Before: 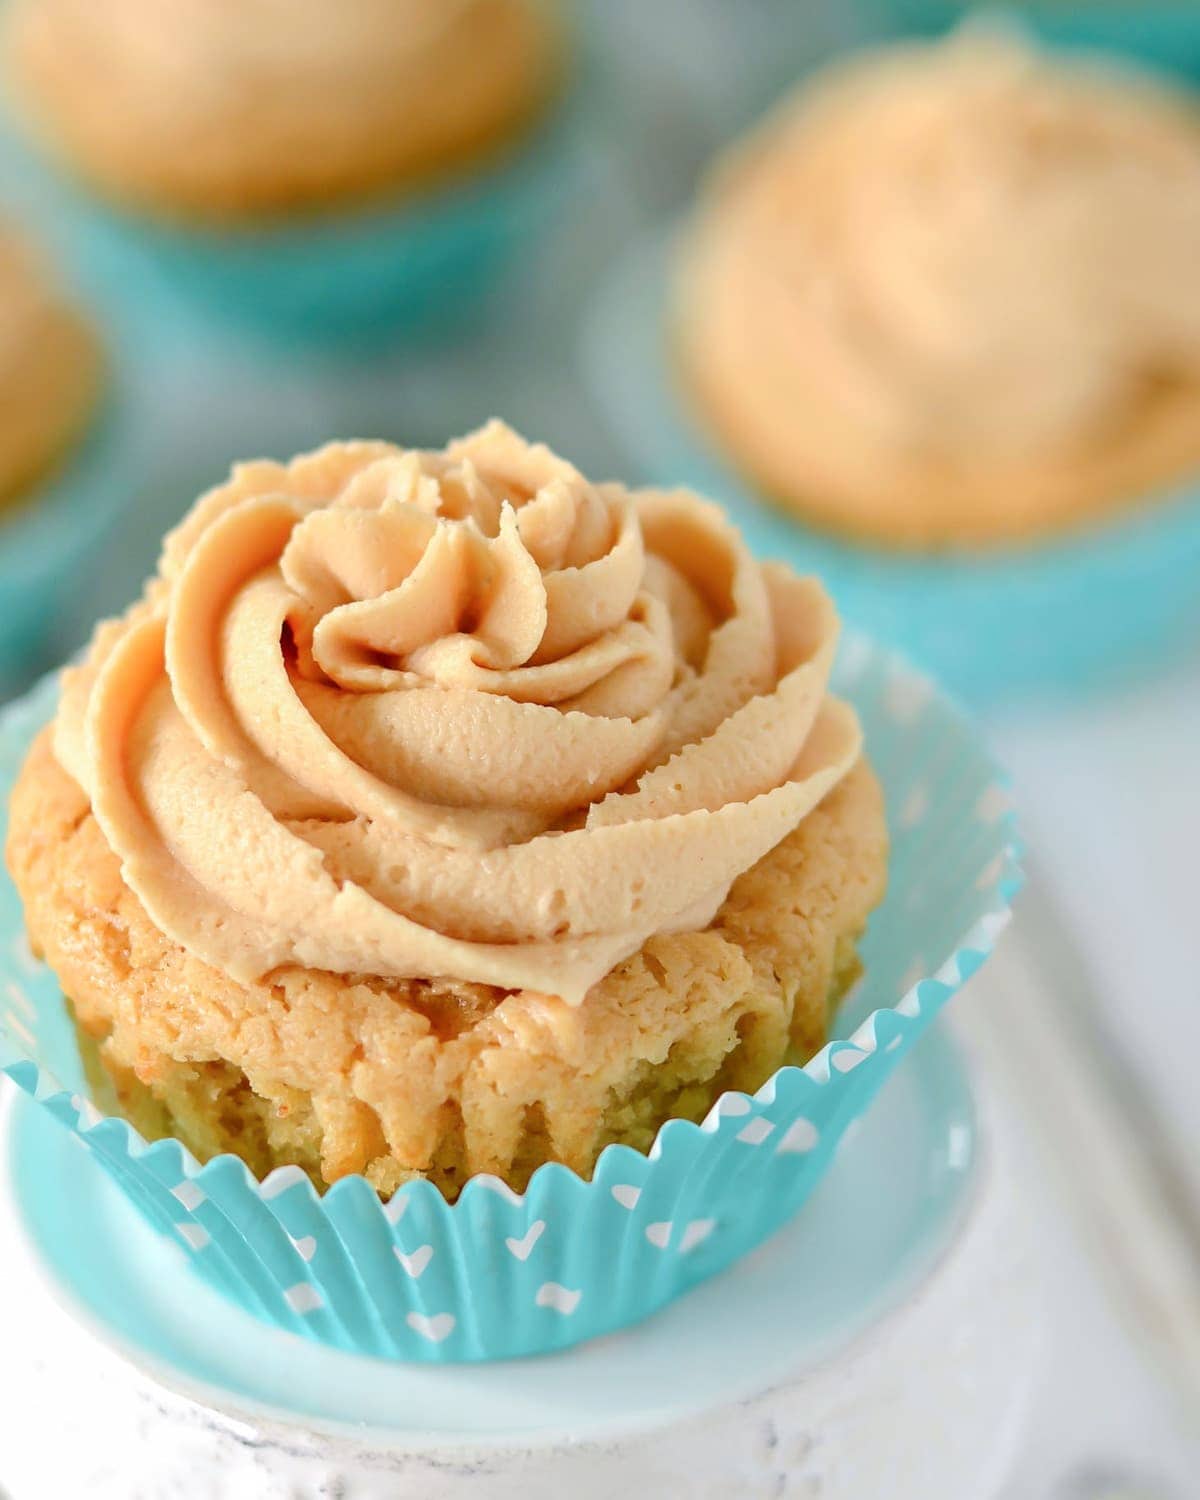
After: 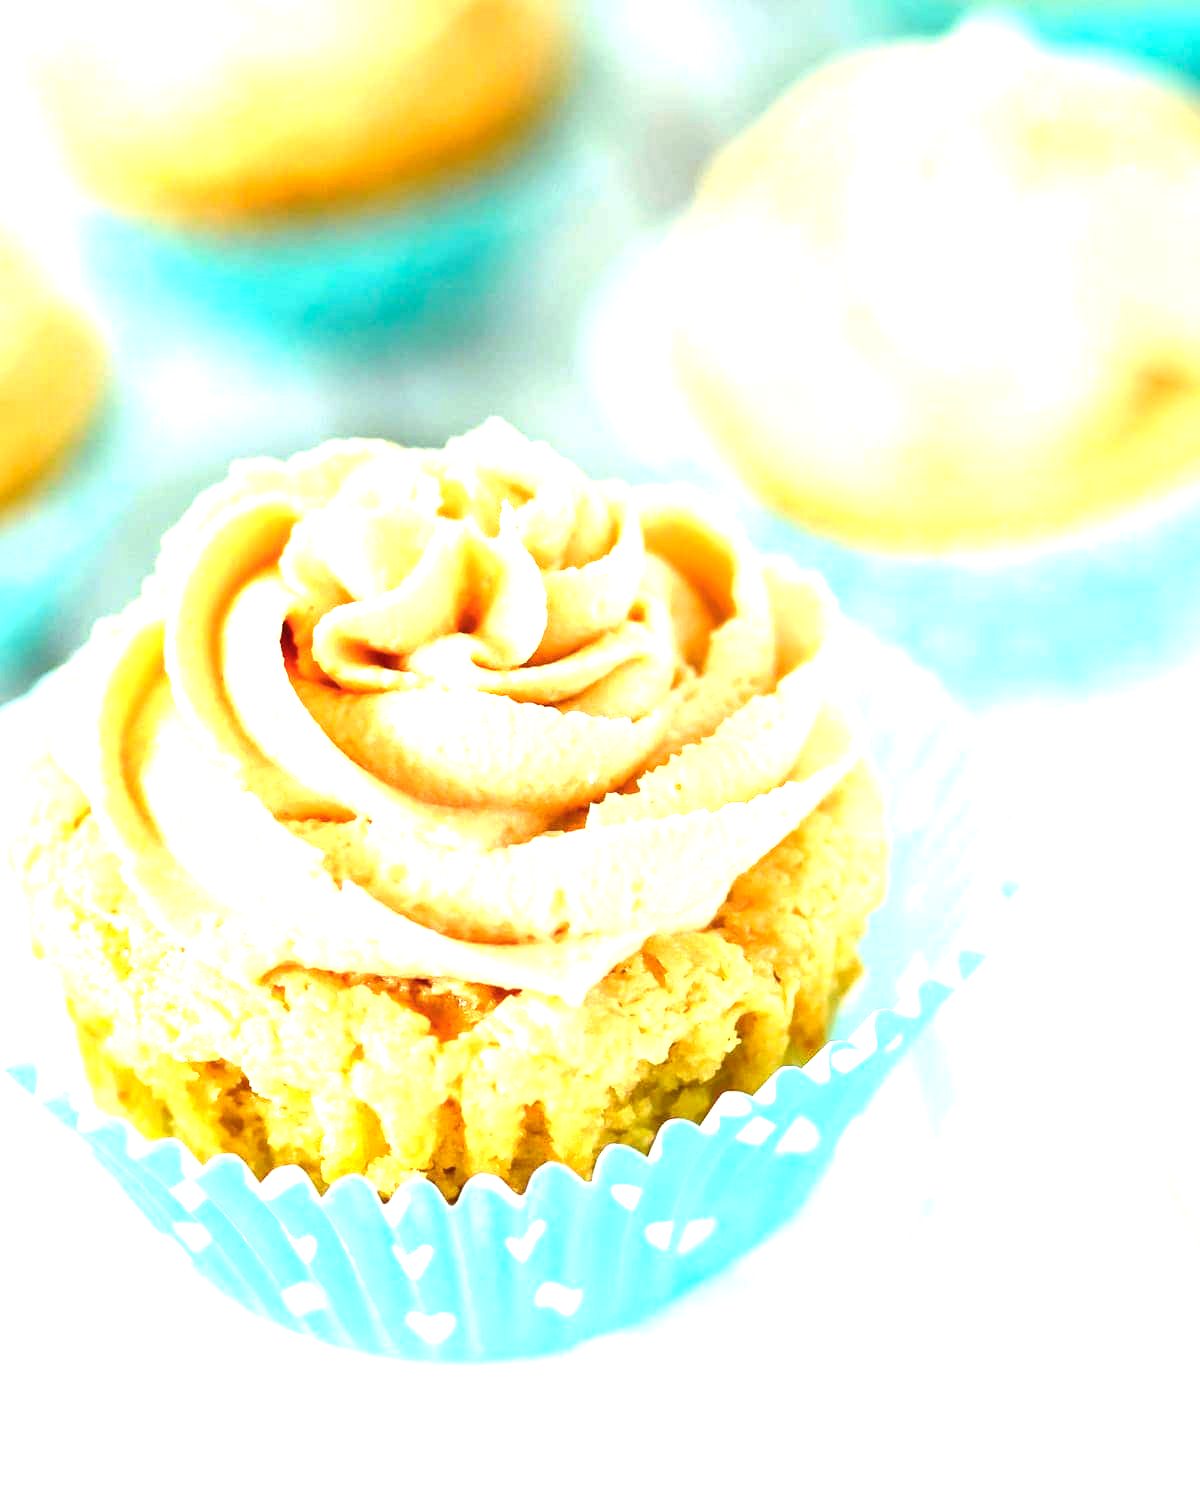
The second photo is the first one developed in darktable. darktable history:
color balance rgb: shadows lift › chroma 2.028%, shadows lift › hue 183°, power › chroma 0.301%, power › hue 23.85°, global offset › hue 171.43°, perceptual saturation grading › global saturation 0.098%, perceptual brilliance grading › global brilliance -17.246%, perceptual brilliance grading › highlights 28.996%, global vibrance 20%
exposure: black level correction 0.001, exposure 1.399 EV, compensate highlight preservation false
